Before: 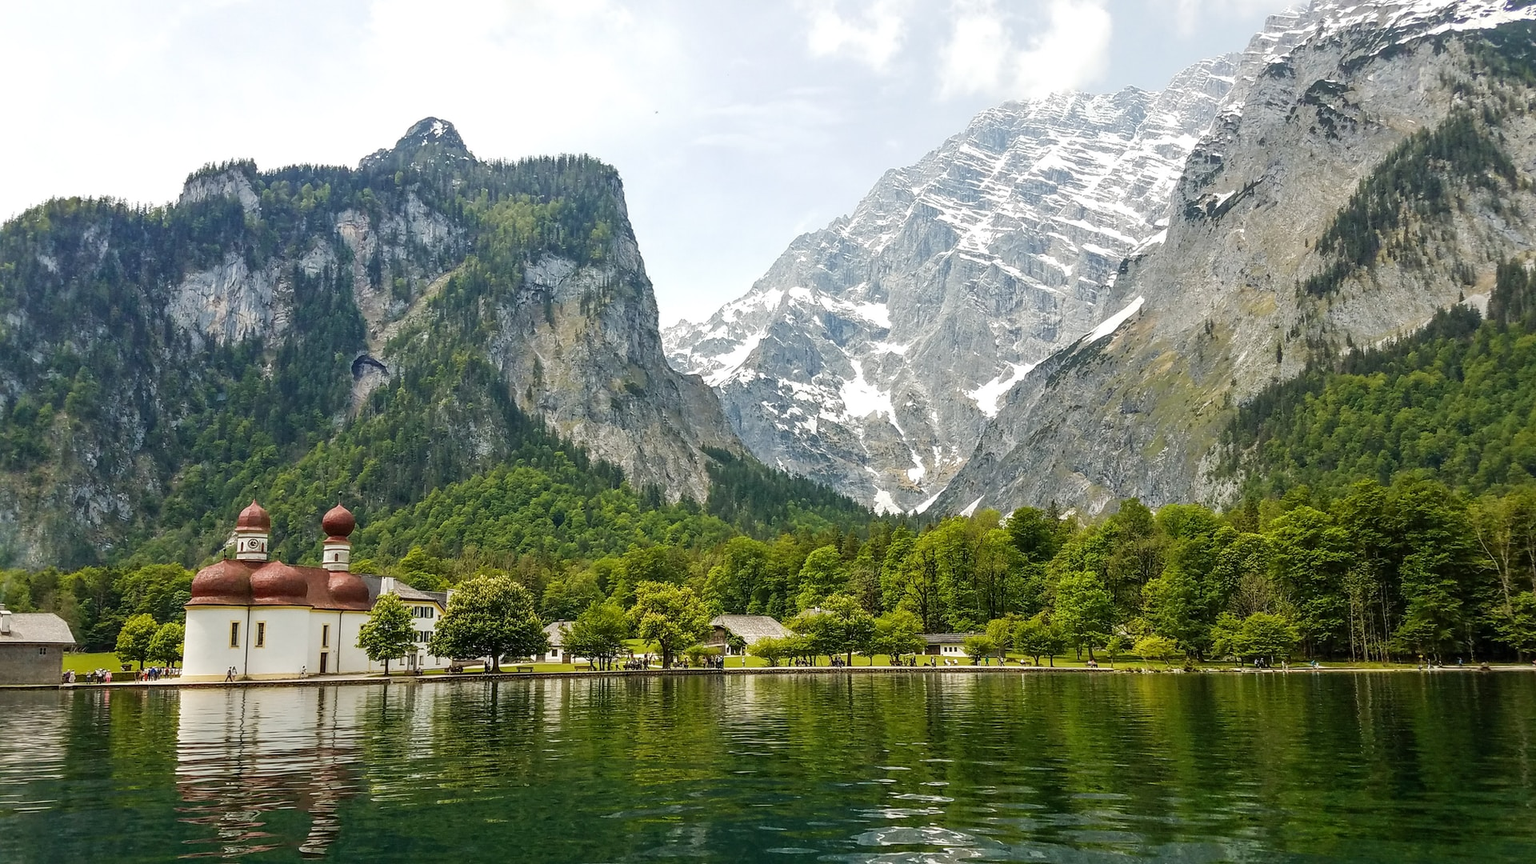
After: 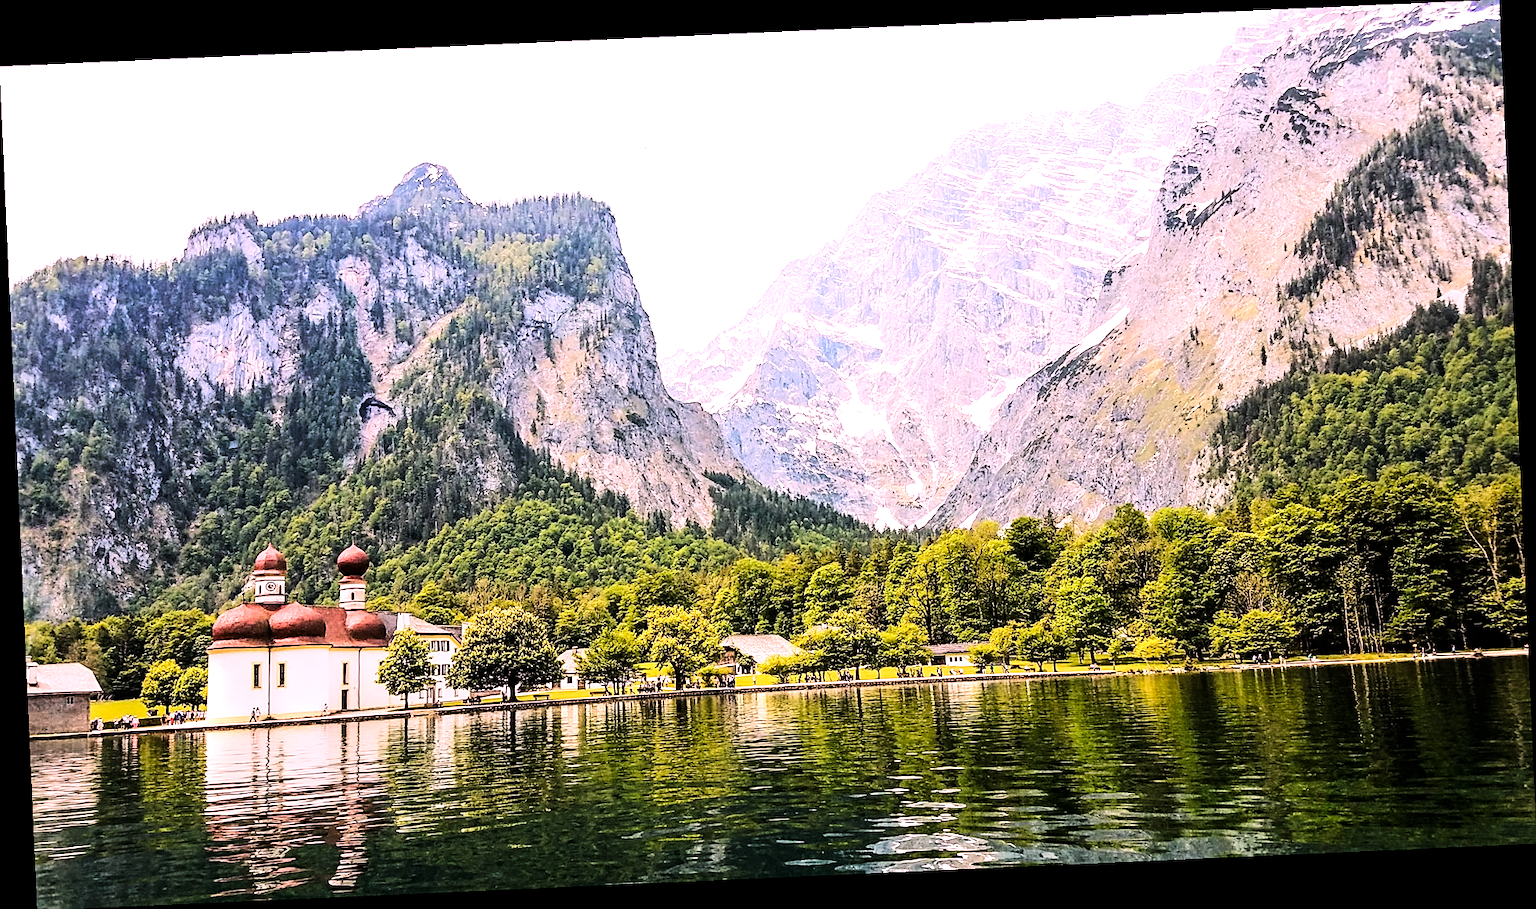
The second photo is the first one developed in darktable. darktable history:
sharpen: on, module defaults
tone equalizer: -8 EV -0.75 EV, -7 EV -0.7 EV, -6 EV -0.6 EV, -5 EV -0.4 EV, -3 EV 0.4 EV, -2 EV 0.6 EV, -1 EV 0.7 EV, +0 EV 0.75 EV, edges refinement/feathering 500, mask exposure compensation -1.57 EV, preserve details no
tone curve: curves: ch0 [(0, 0) (0.004, 0) (0.133, 0.071) (0.341, 0.453) (0.839, 0.922) (1, 1)], color space Lab, linked channels, preserve colors none
rotate and perspective: rotation -2.56°, automatic cropping off
white balance: red 1.188, blue 1.11
